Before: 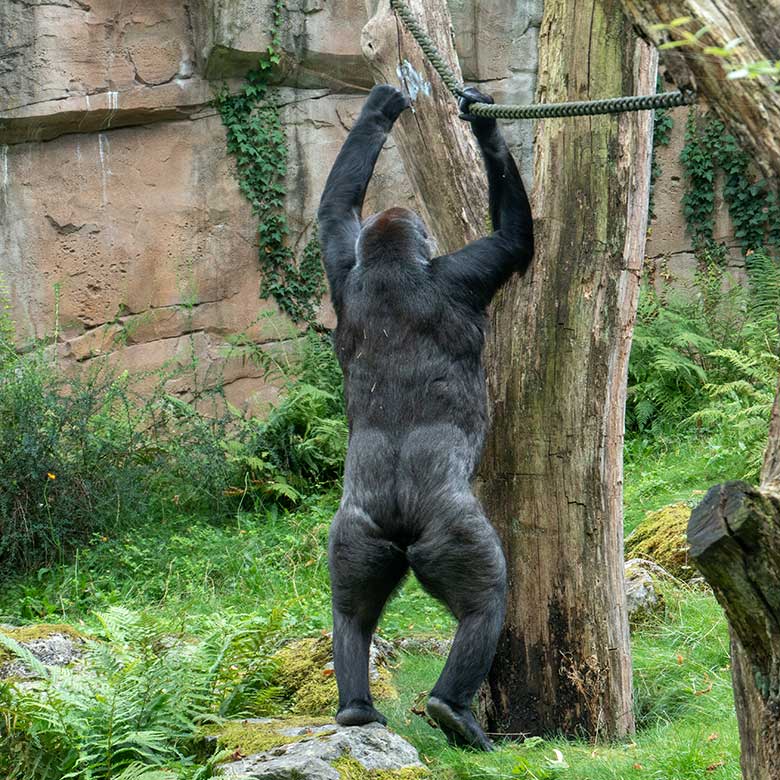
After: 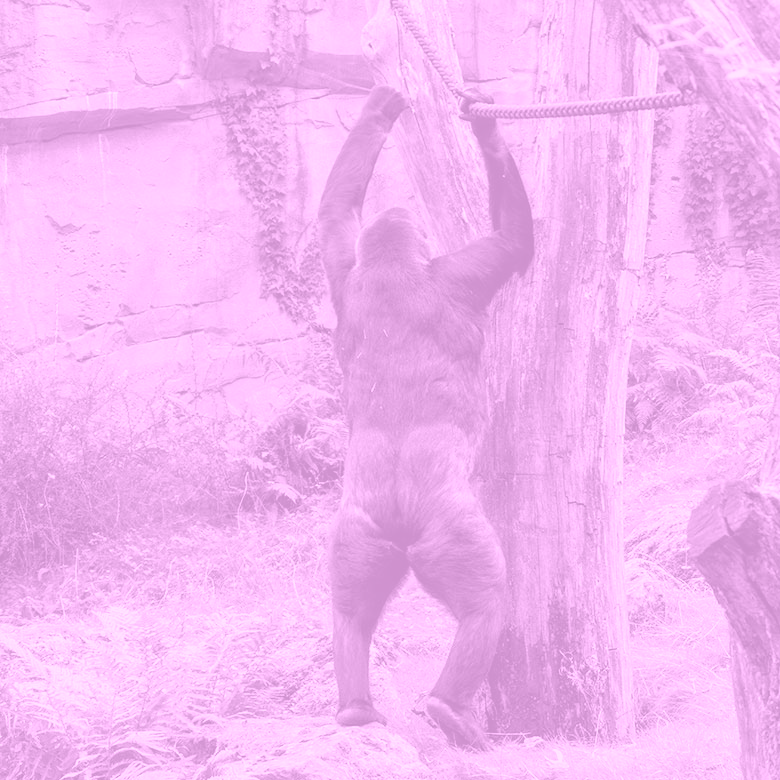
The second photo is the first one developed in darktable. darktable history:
white balance: red 1.045, blue 0.932
colorize: hue 331.2°, saturation 69%, source mix 30.28%, lightness 69.02%, version 1
